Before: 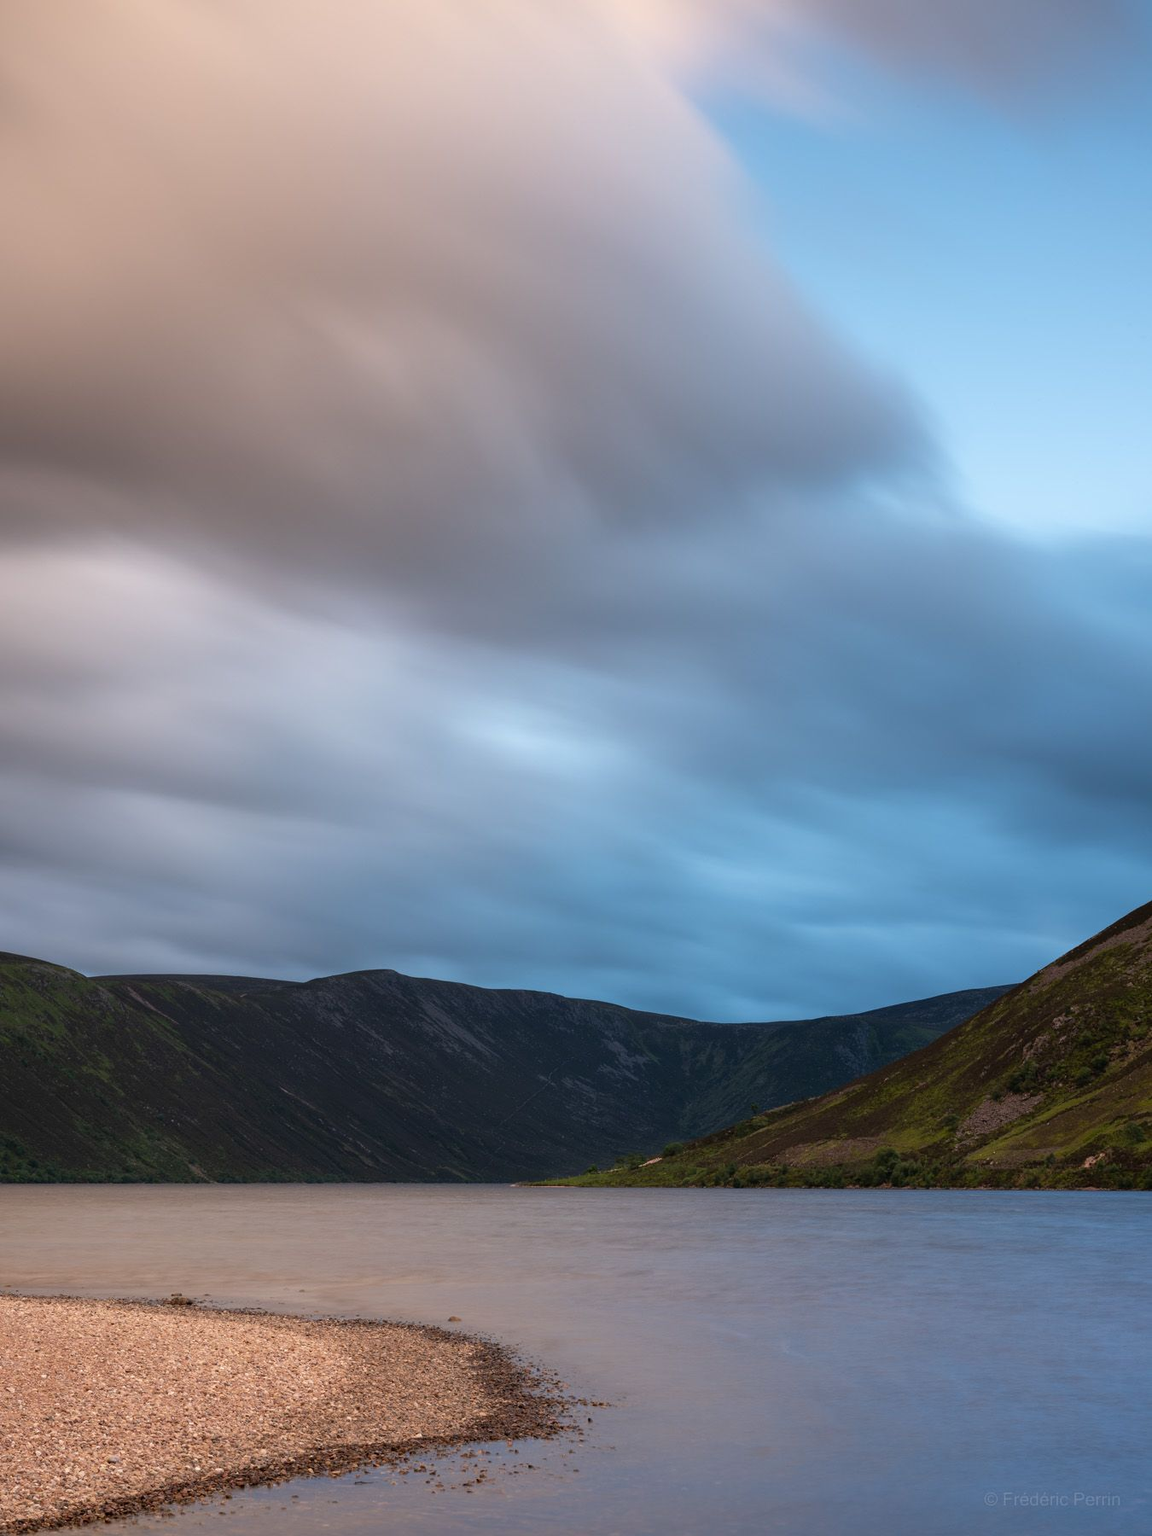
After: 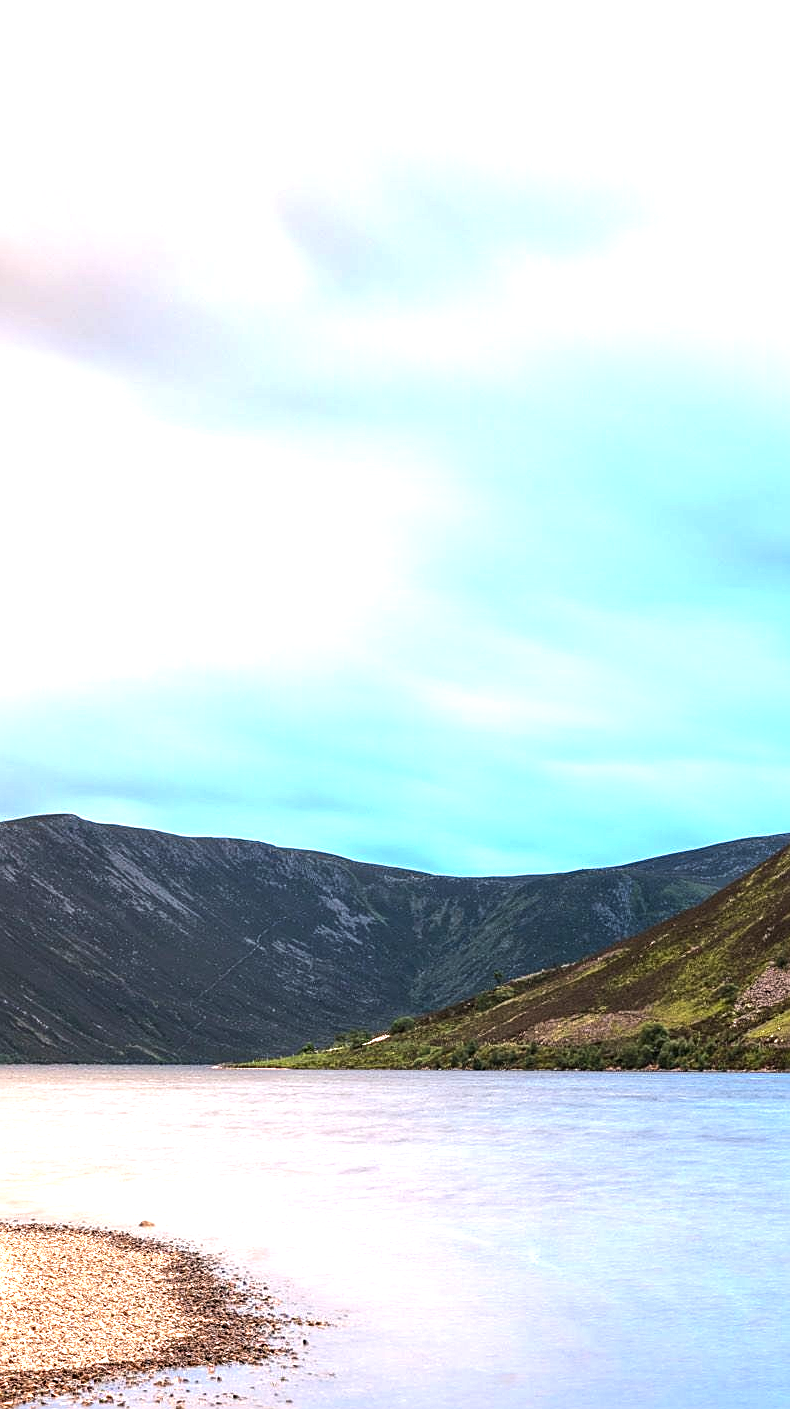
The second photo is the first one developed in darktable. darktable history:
local contrast: on, module defaults
sharpen: on, module defaults
tone equalizer: -8 EV -0.753 EV, -7 EV -0.714 EV, -6 EV -0.579 EV, -5 EV -0.392 EV, -3 EV 0.404 EV, -2 EV 0.6 EV, -1 EV 0.698 EV, +0 EV 0.763 EV, edges refinement/feathering 500, mask exposure compensation -1.57 EV, preserve details no
exposure: black level correction 0, exposure 1.485 EV, compensate exposure bias true, compensate highlight preservation false
crop and rotate: left 28.665%, top 17.897%, right 12.754%, bottom 3.791%
